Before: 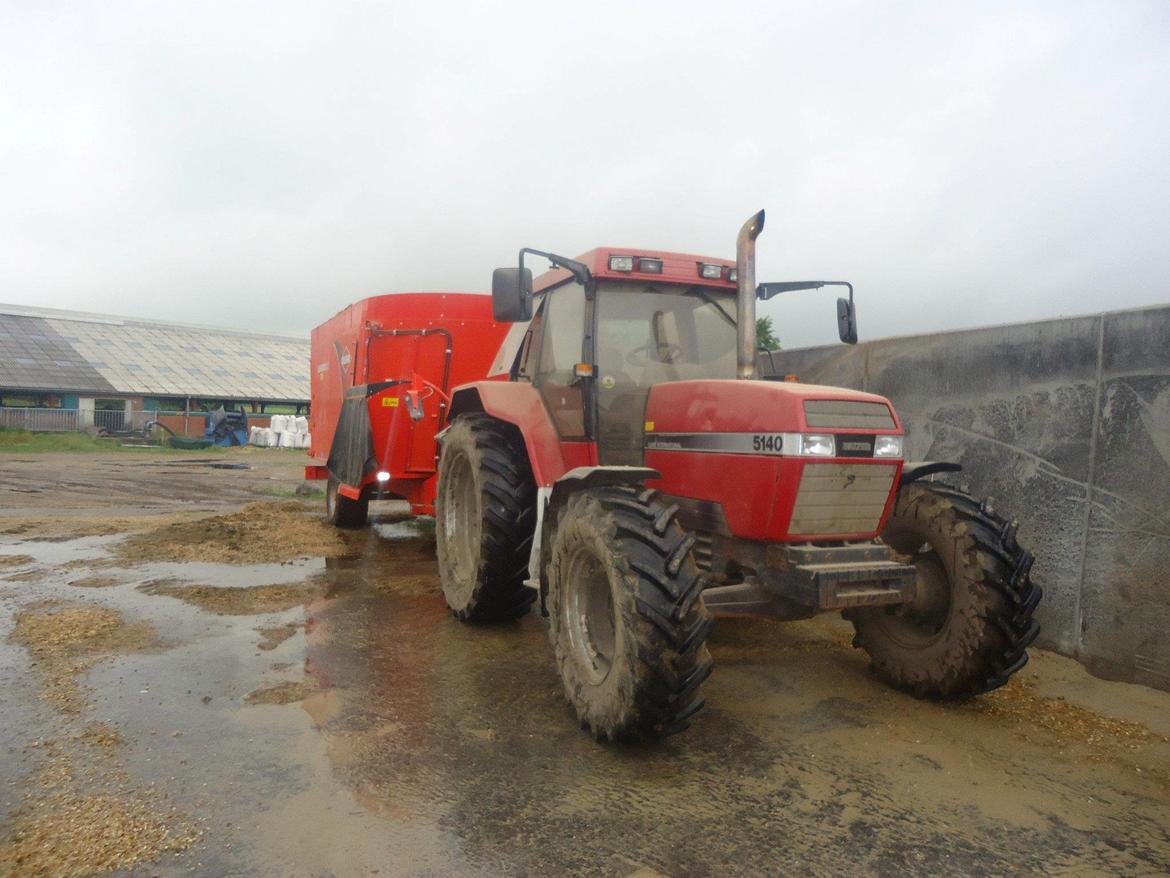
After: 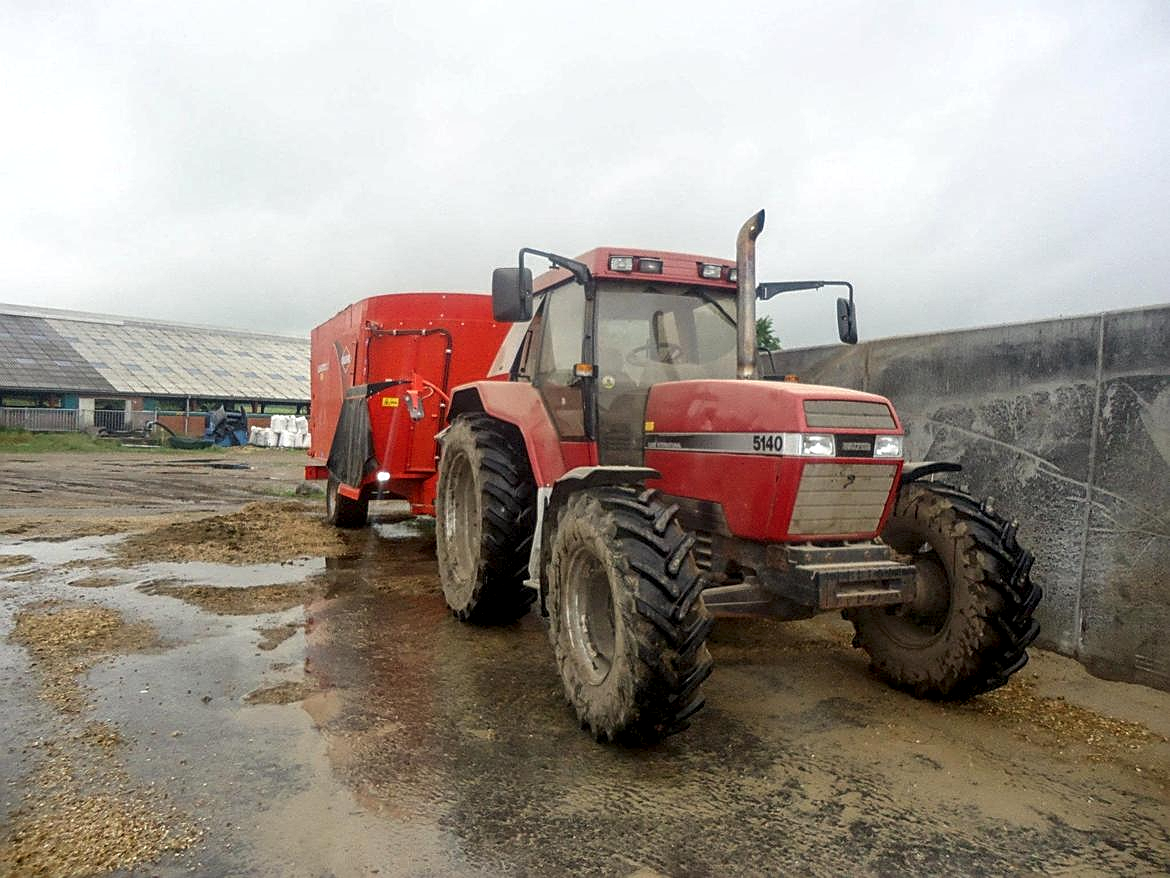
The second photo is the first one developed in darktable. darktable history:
local contrast: detail 150%
sharpen: amount 0.566
